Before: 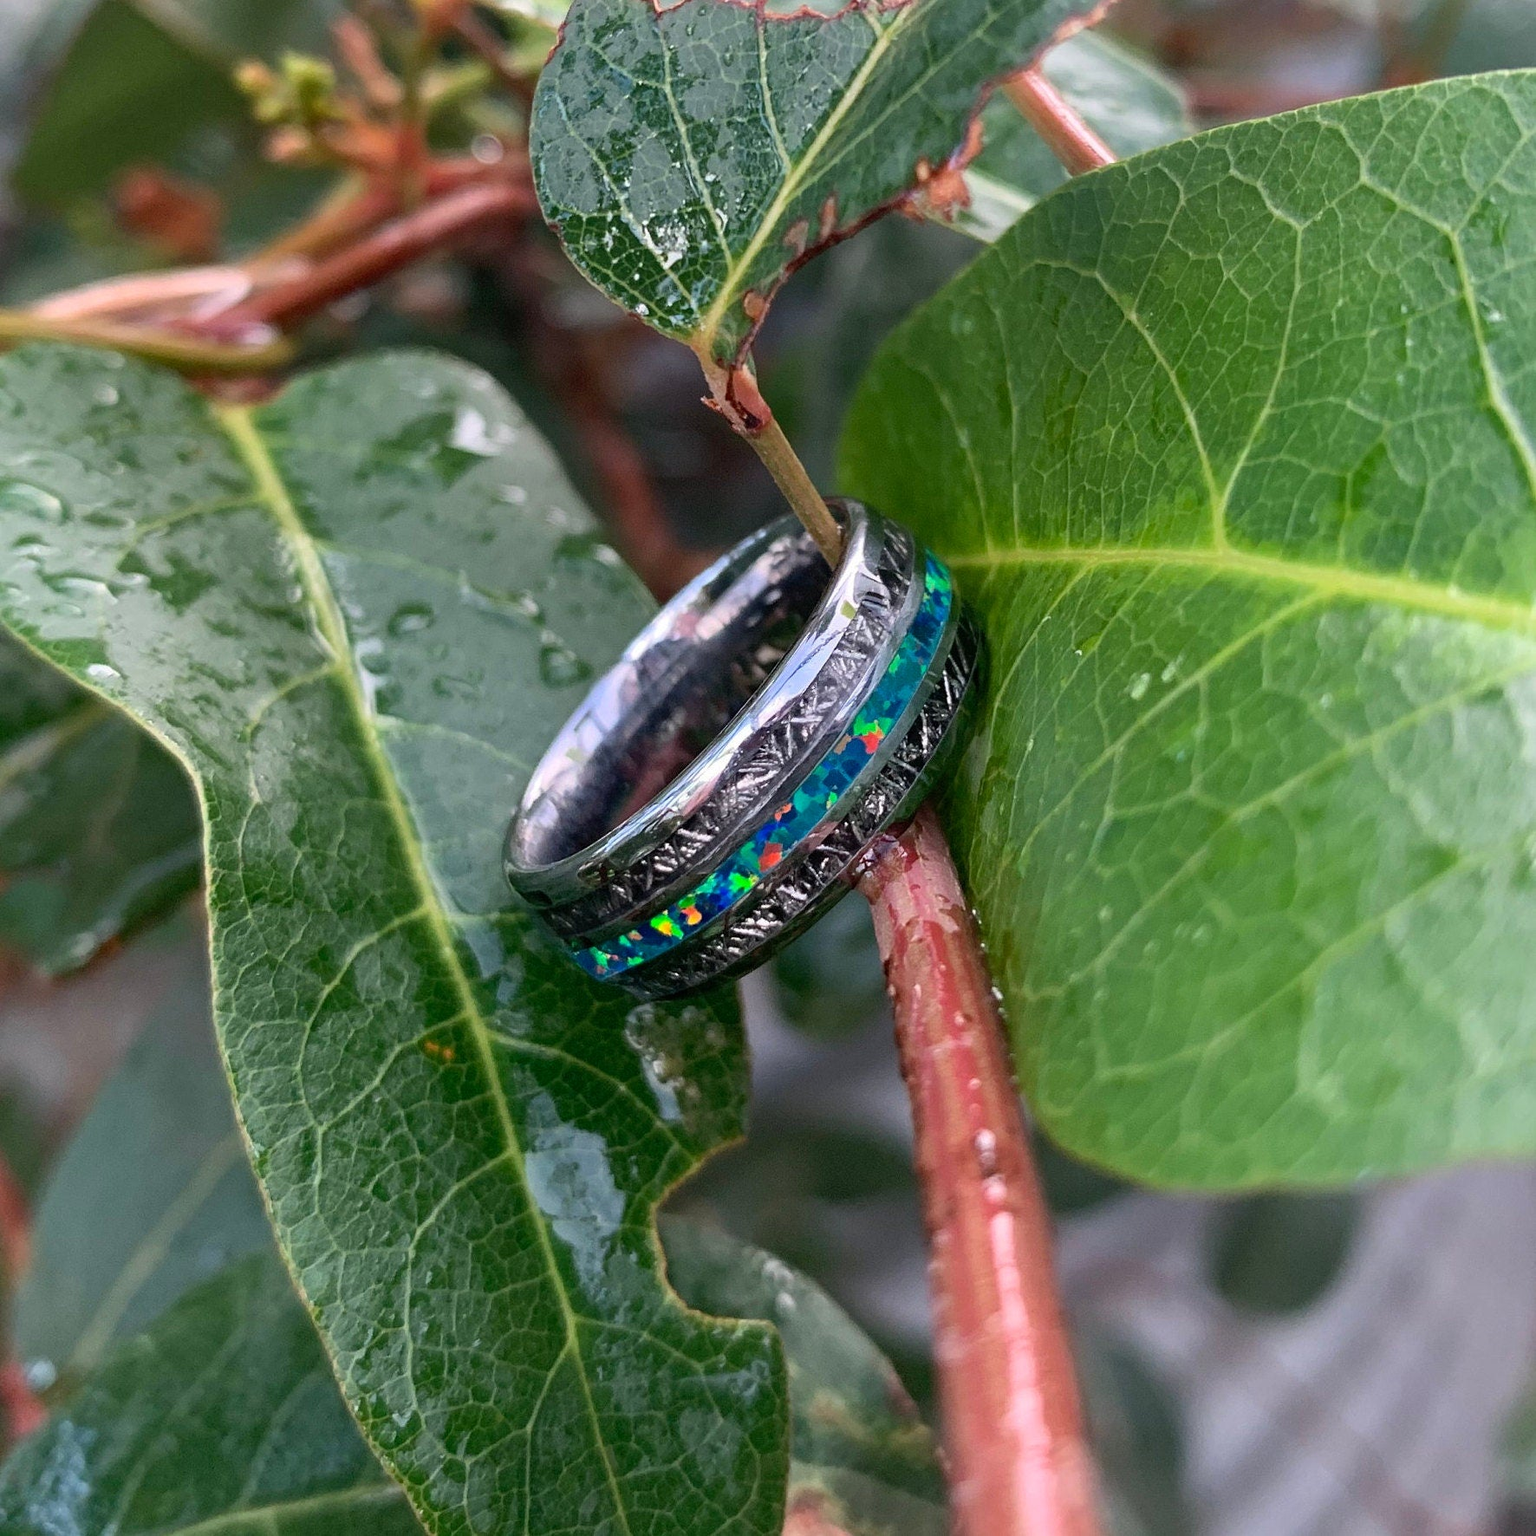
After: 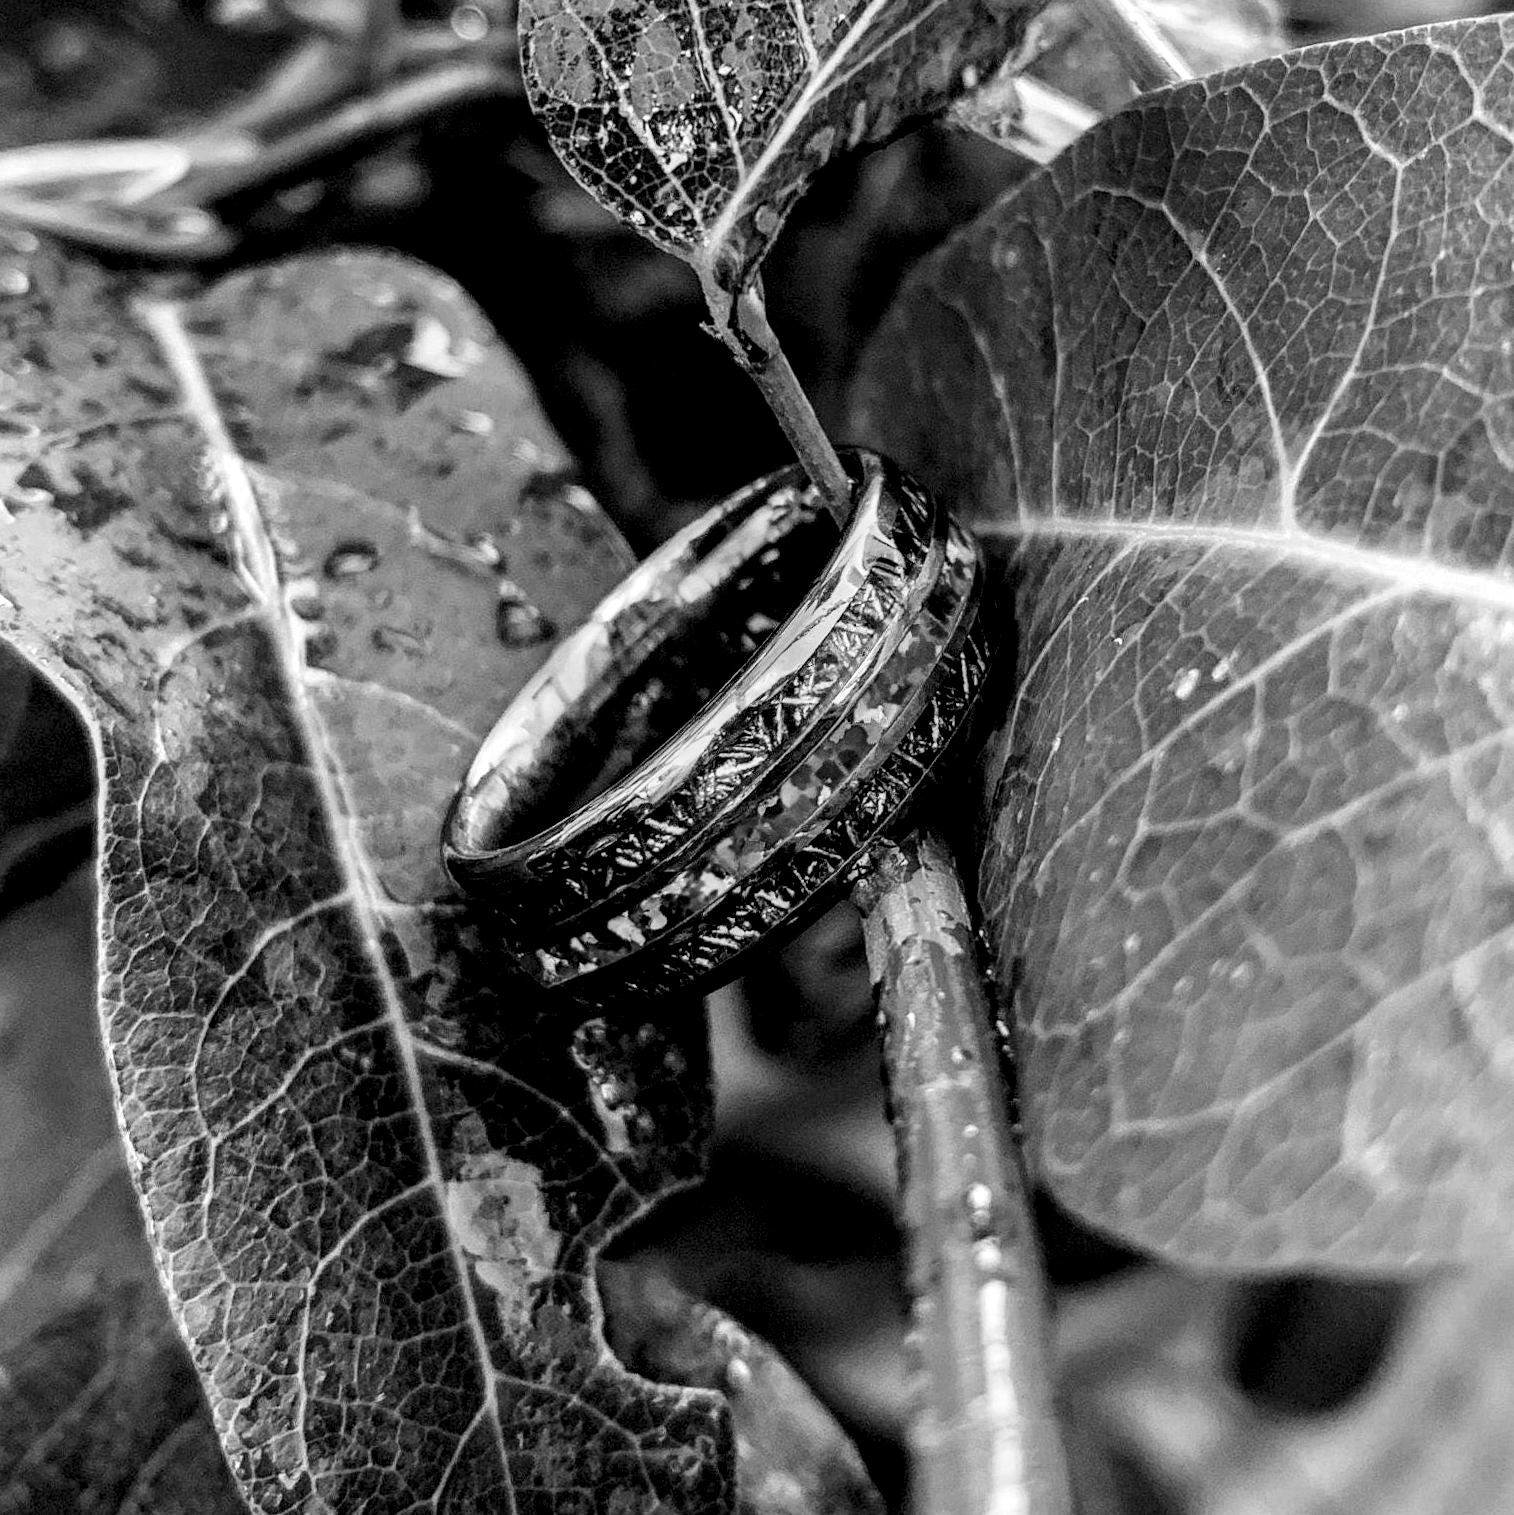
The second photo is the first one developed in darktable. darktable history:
crop and rotate: angle -3.2°, left 5.214%, top 5.185%, right 4.659%, bottom 4.651%
filmic rgb: black relative exposure -5.07 EV, white relative exposure 3.54 EV, threshold 5.99 EV, hardness 3.19, contrast 1.397, highlights saturation mix -49.49%, add noise in highlights 0.001, color science v3 (2019), use custom middle-gray values true, contrast in highlights soft, enable highlight reconstruction true
local contrast: highlights 20%, shadows 71%, detail 170%
